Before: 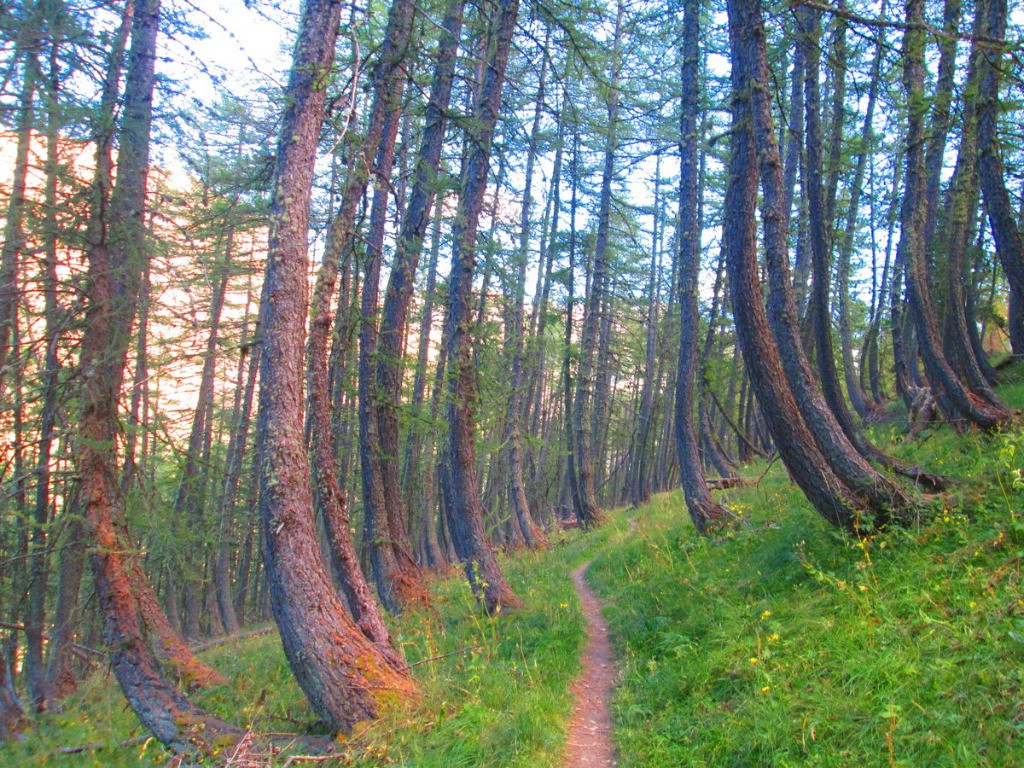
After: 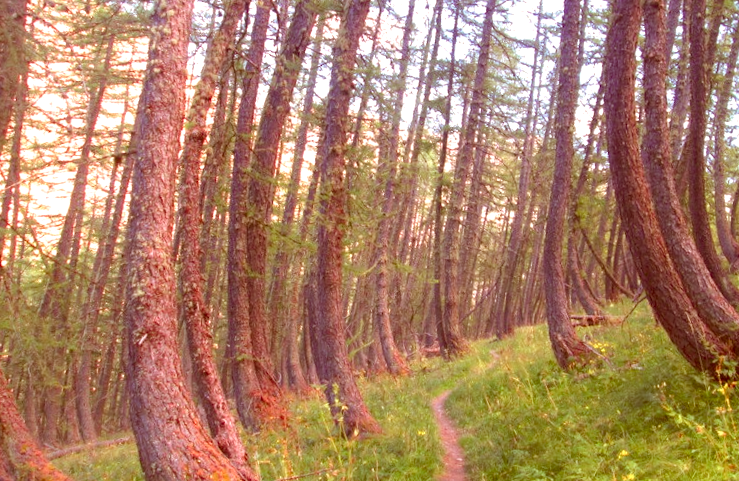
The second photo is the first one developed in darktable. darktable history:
exposure: black level correction 0.001, exposure 0.5 EV, compensate exposure bias true, compensate highlight preservation false
crop and rotate: angle -3.37°, left 9.79%, top 20.73%, right 12.42%, bottom 11.82%
color correction: highlights a* 9.03, highlights b* 8.71, shadows a* 40, shadows b* 40, saturation 0.8
